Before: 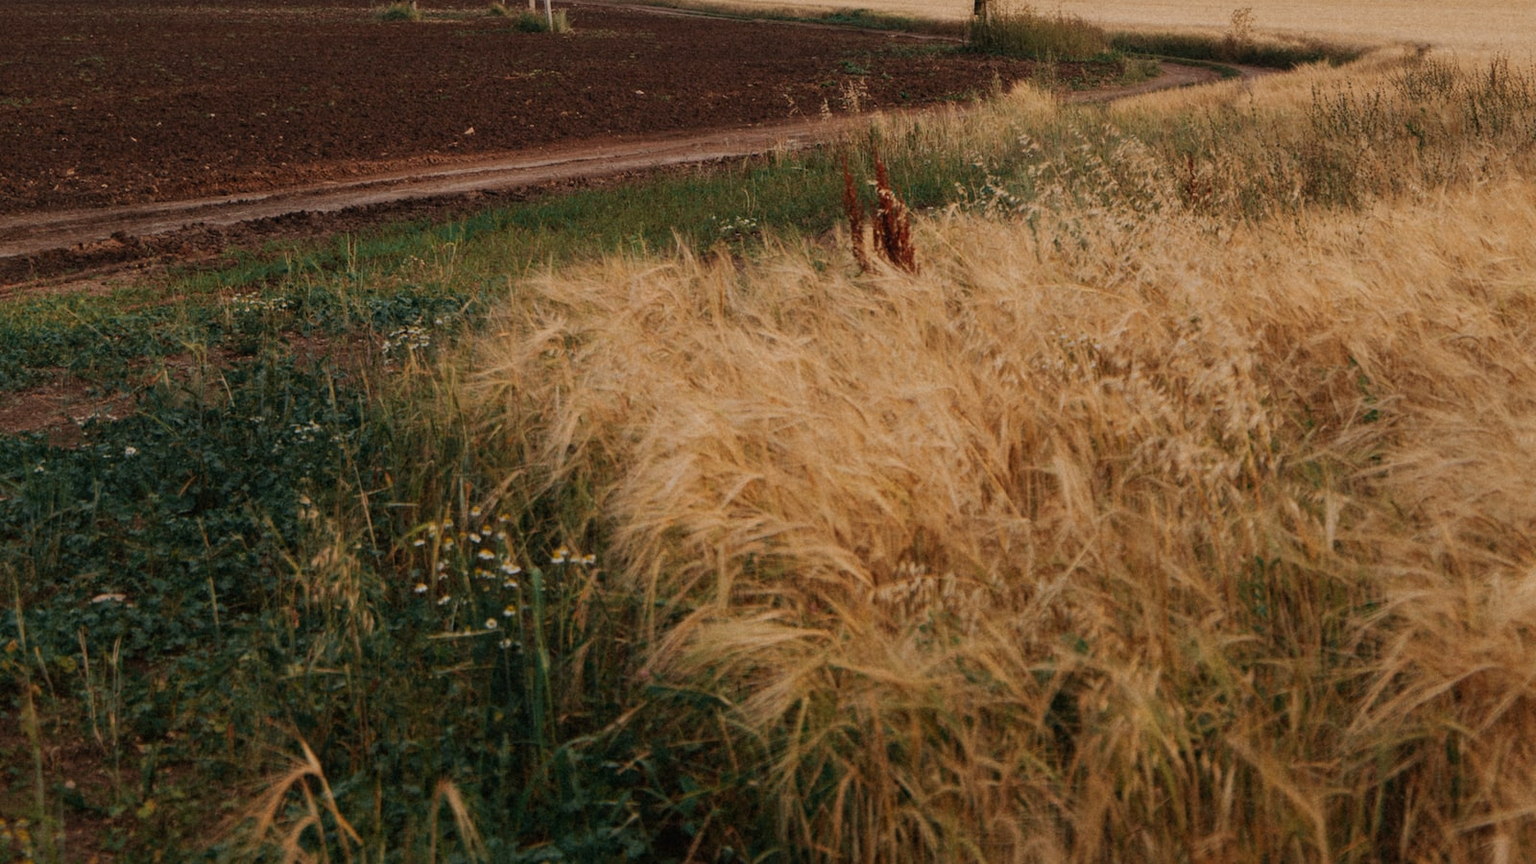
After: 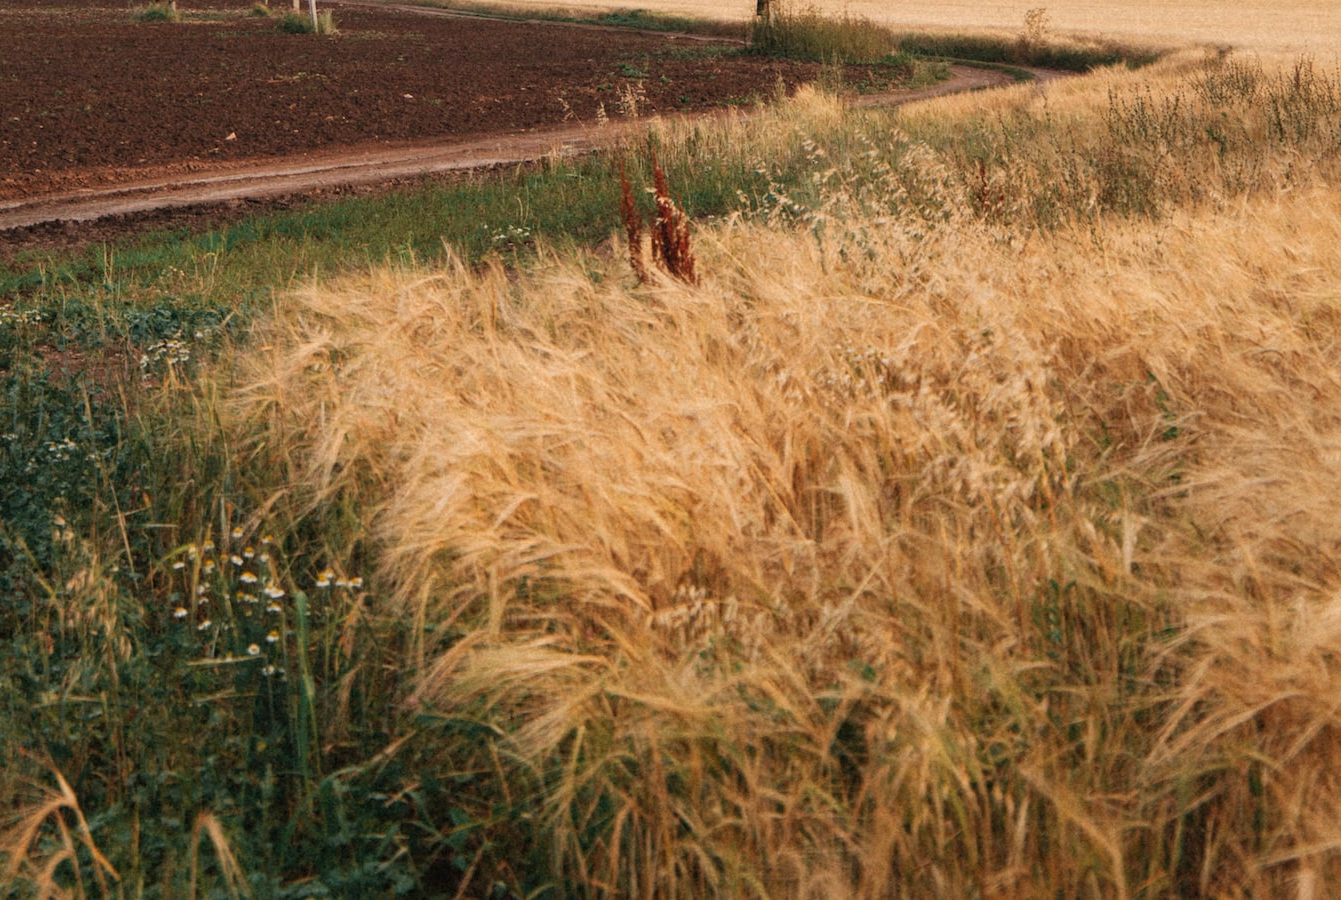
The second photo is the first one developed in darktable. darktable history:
shadows and highlights: shadows 25, highlights -25
crop: left 16.145%
exposure: exposure 0.669 EV, compensate highlight preservation false
